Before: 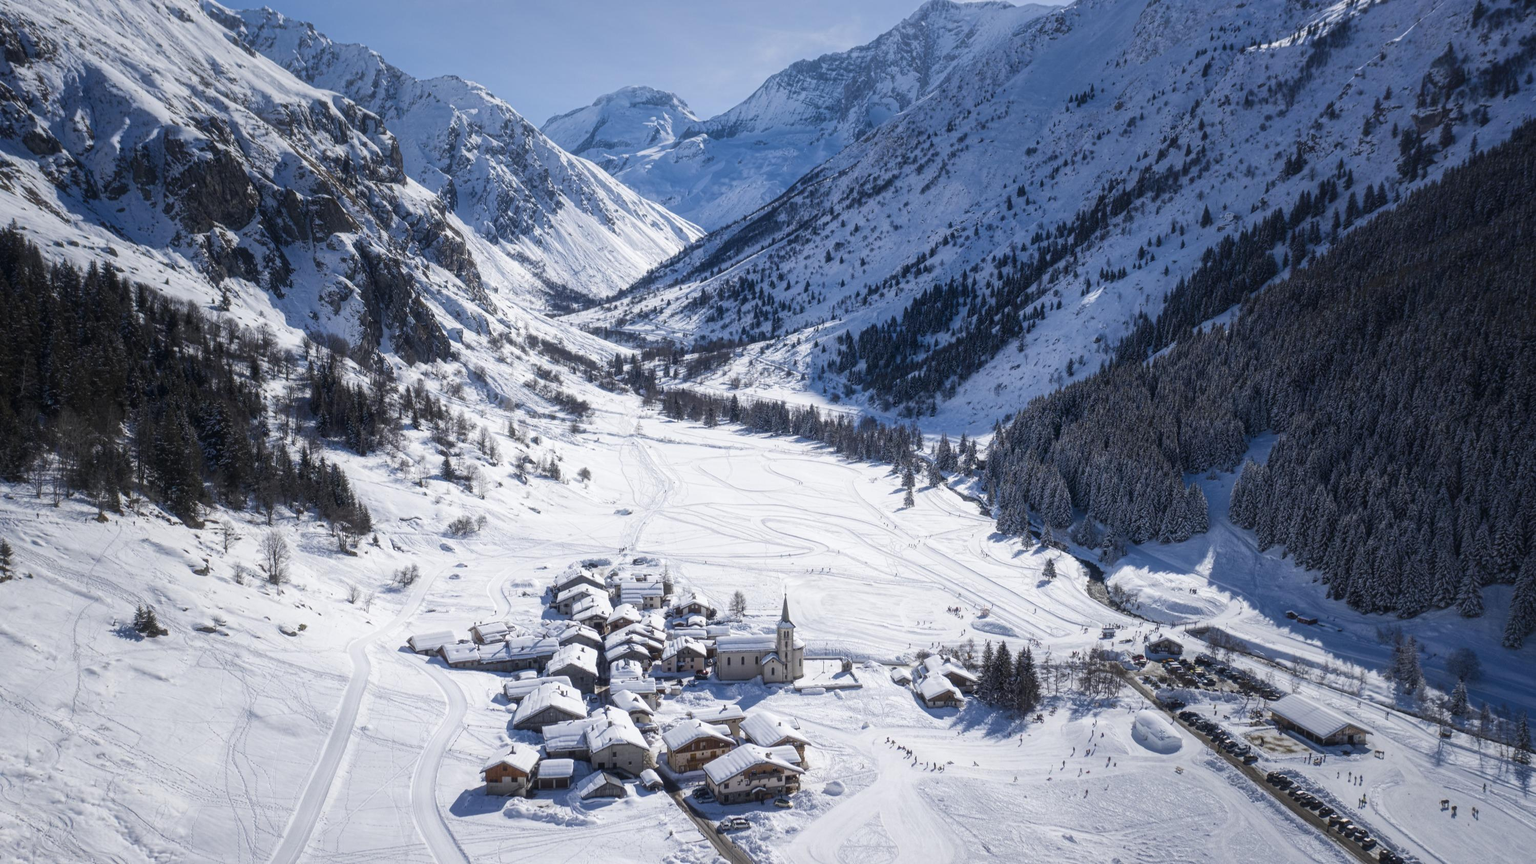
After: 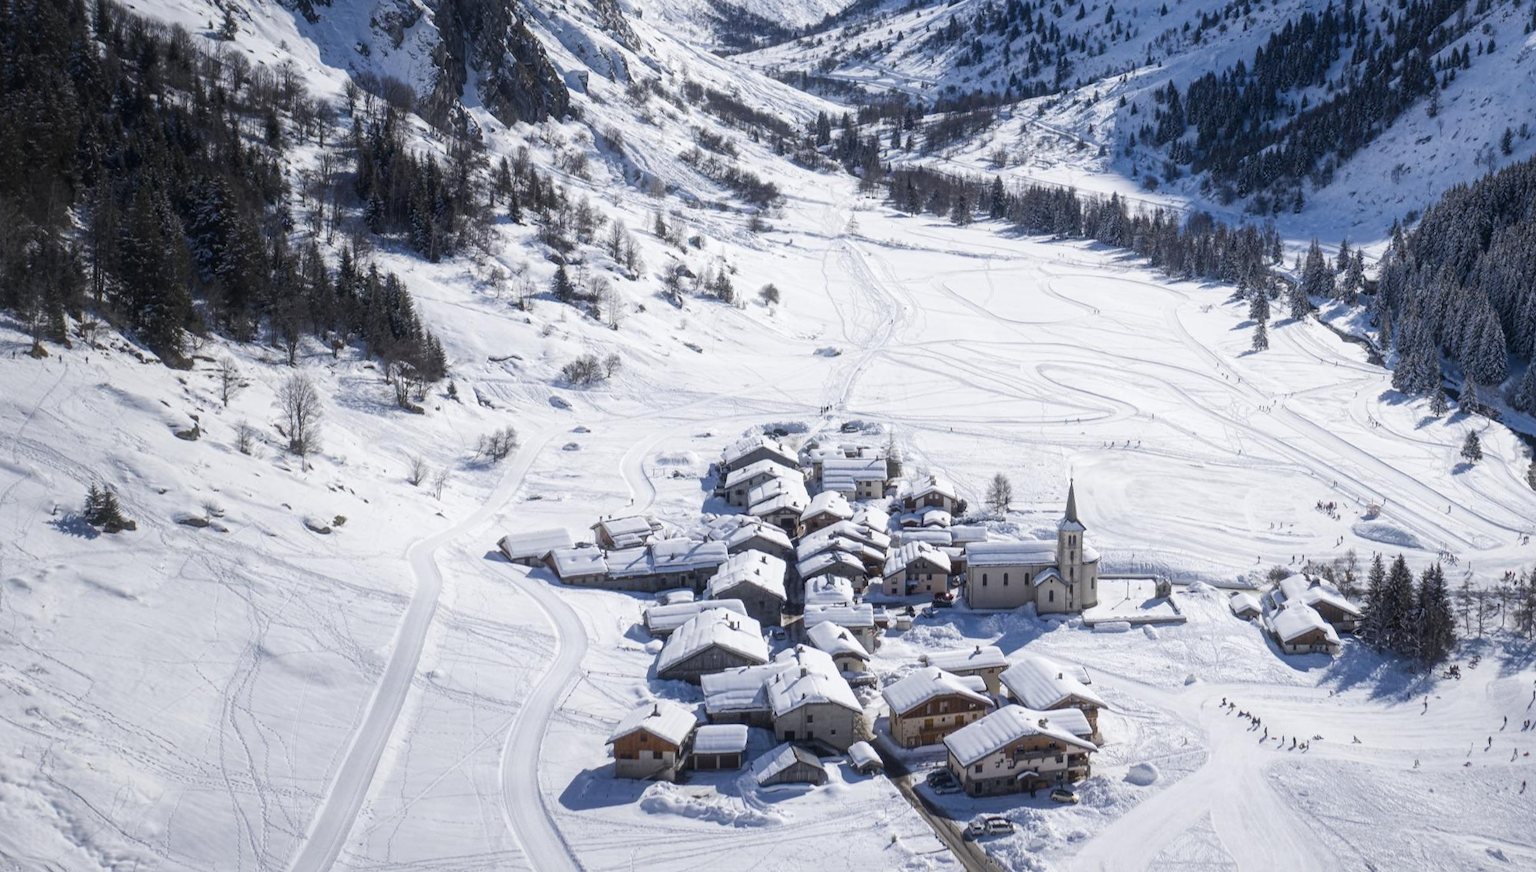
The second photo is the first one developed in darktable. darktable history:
crop and rotate: angle -0.706°, left 3.973%, top 31.763%, right 28.513%
